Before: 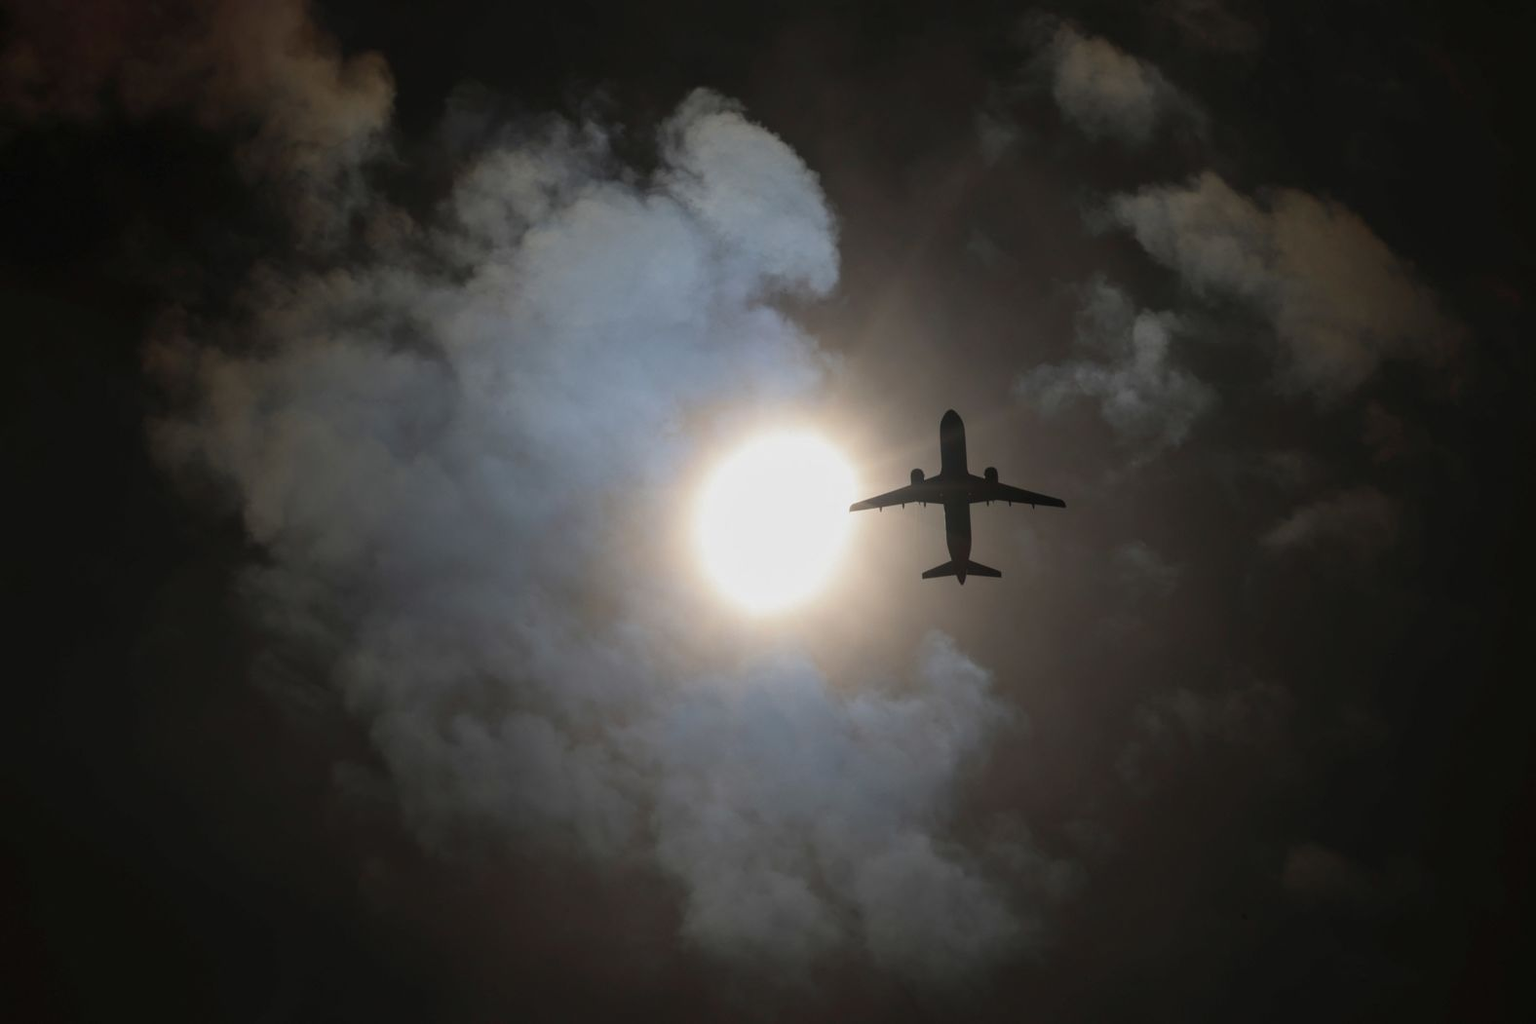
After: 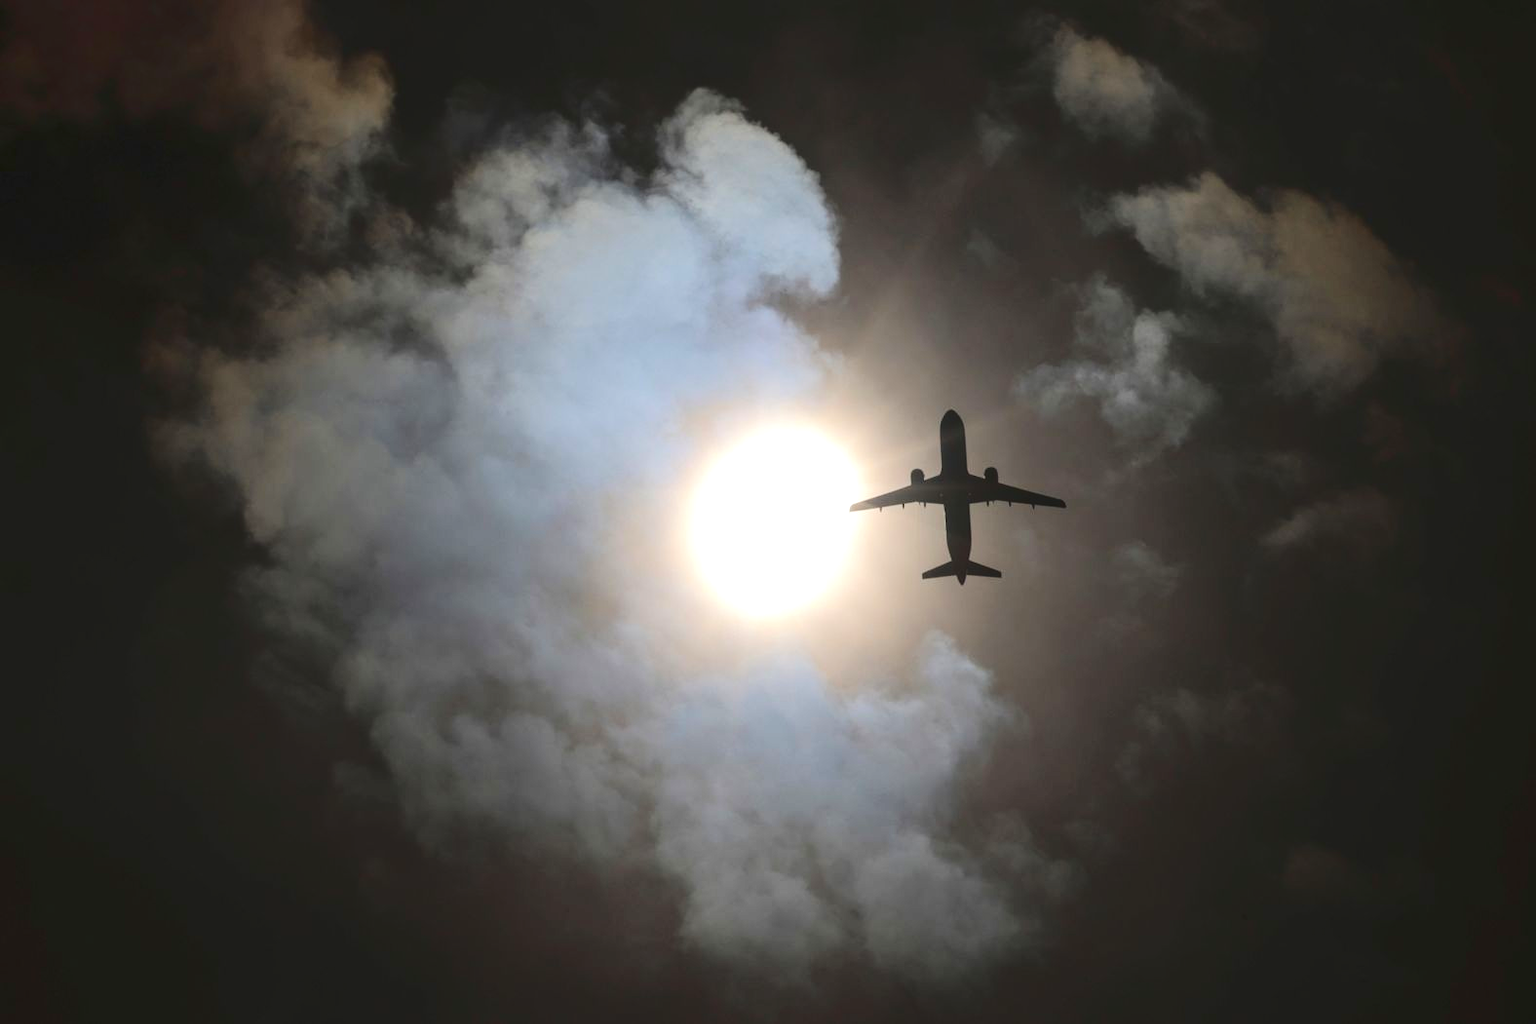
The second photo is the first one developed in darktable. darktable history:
exposure: exposure 0.609 EV, compensate exposure bias true, compensate highlight preservation false
tone curve: curves: ch0 [(0, 0) (0.003, 0.049) (0.011, 0.052) (0.025, 0.061) (0.044, 0.08) (0.069, 0.101) (0.1, 0.119) (0.136, 0.139) (0.177, 0.172) (0.224, 0.222) (0.277, 0.292) (0.335, 0.367) (0.399, 0.444) (0.468, 0.538) (0.543, 0.623) (0.623, 0.713) (0.709, 0.784) (0.801, 0.844) (0.898, 0.916) (1, 1)], color space Lab, linked channels, preserve colors none
